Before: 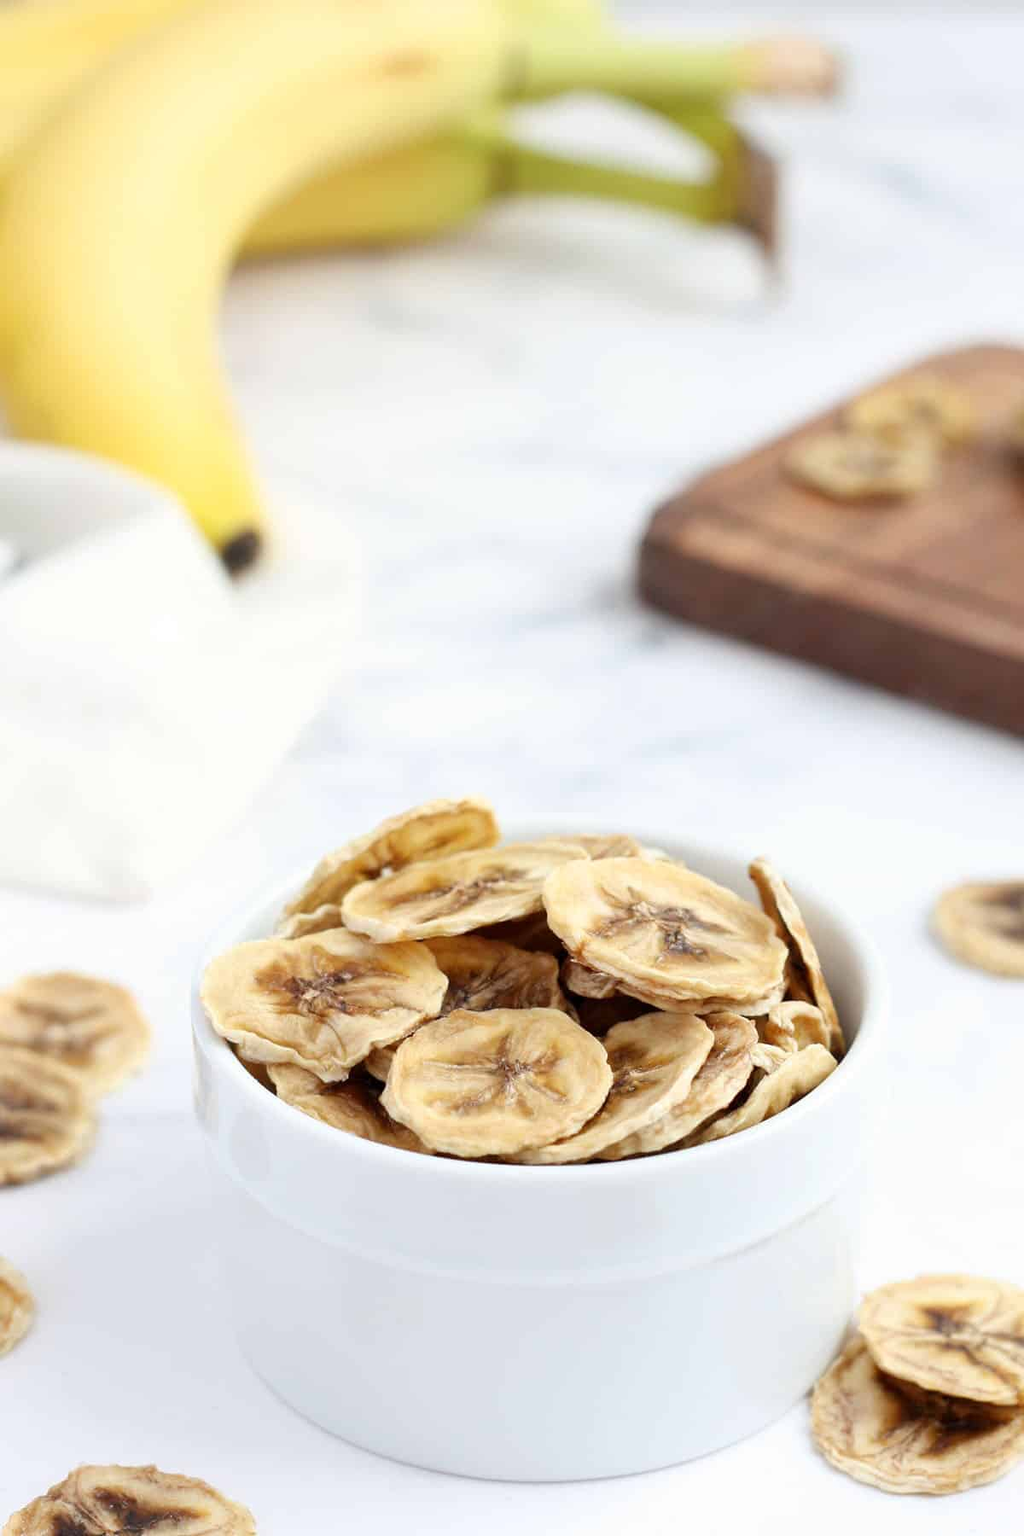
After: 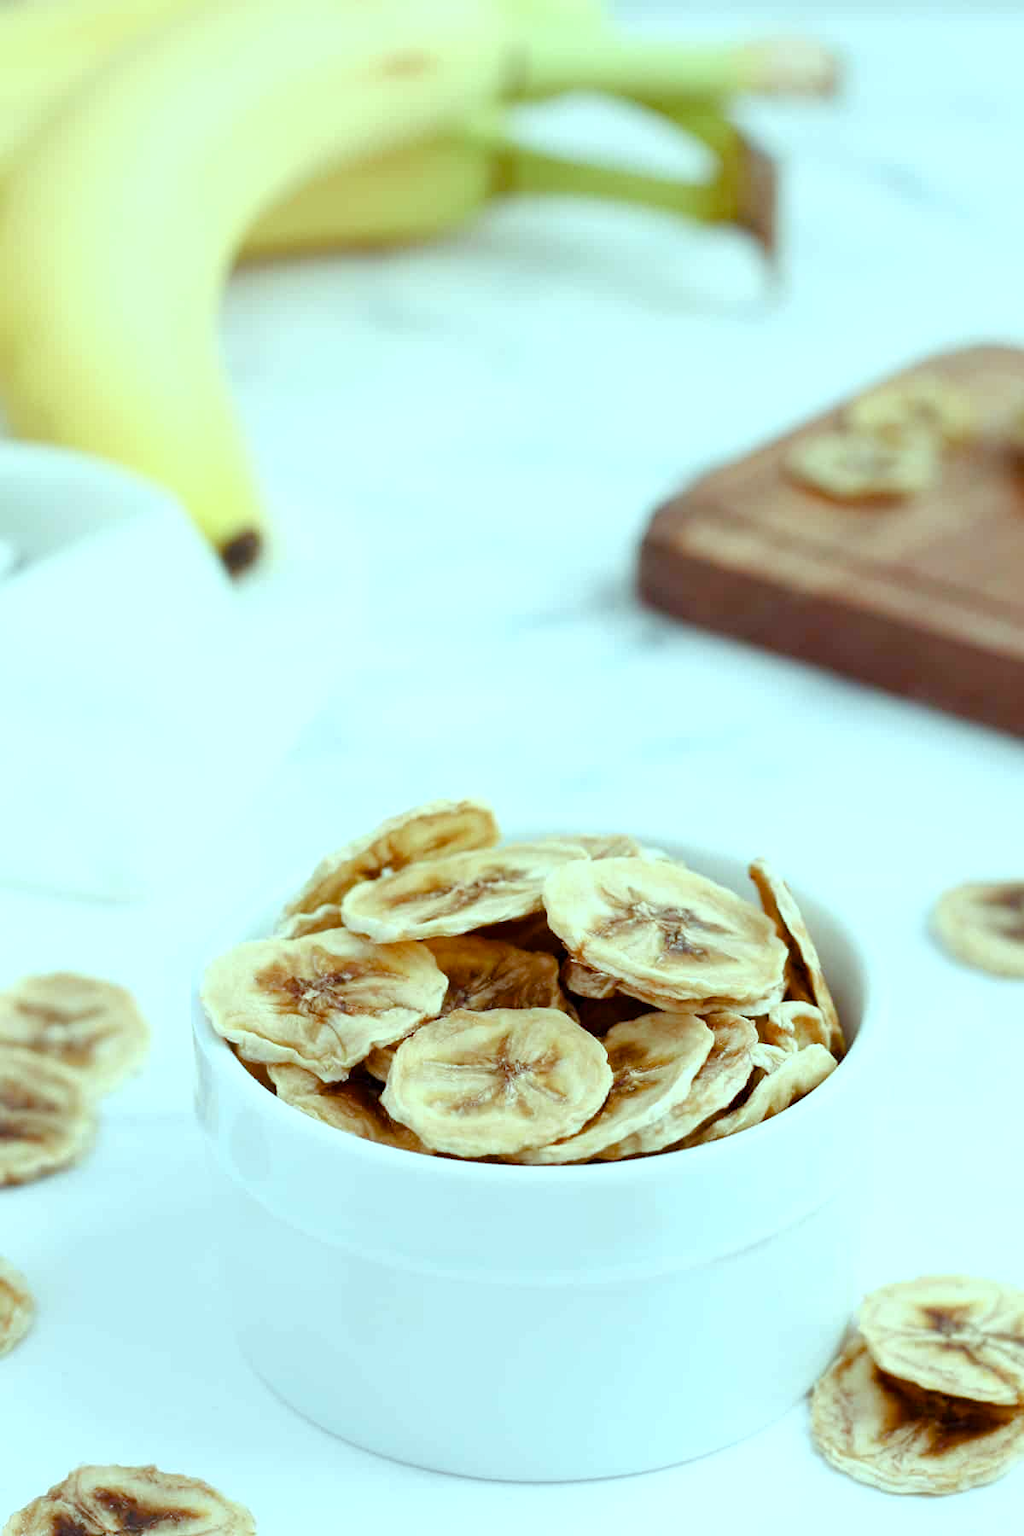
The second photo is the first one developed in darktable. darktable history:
color balance rgb: highlights gain › chroma 5.397%, highlights gain › hue 196.3°, perceptual saturation grading › global saturation 20%, perceptual saturation grading › highlights -48.993%, perceptual saturation grading › shadows 25.073%, global vibrance 25.039%
